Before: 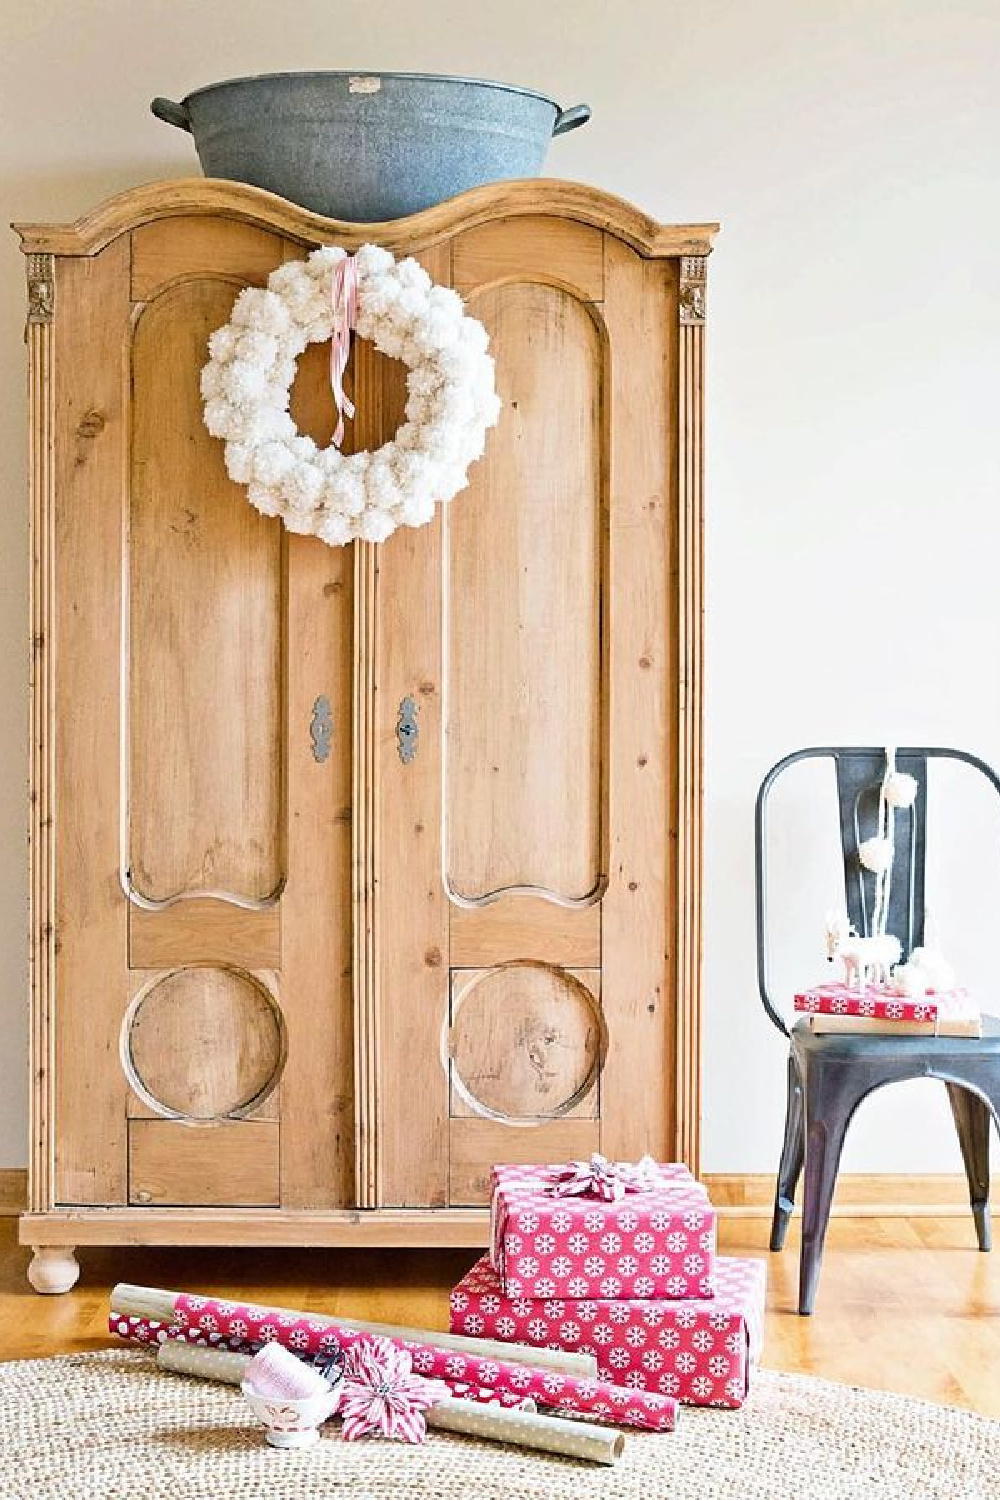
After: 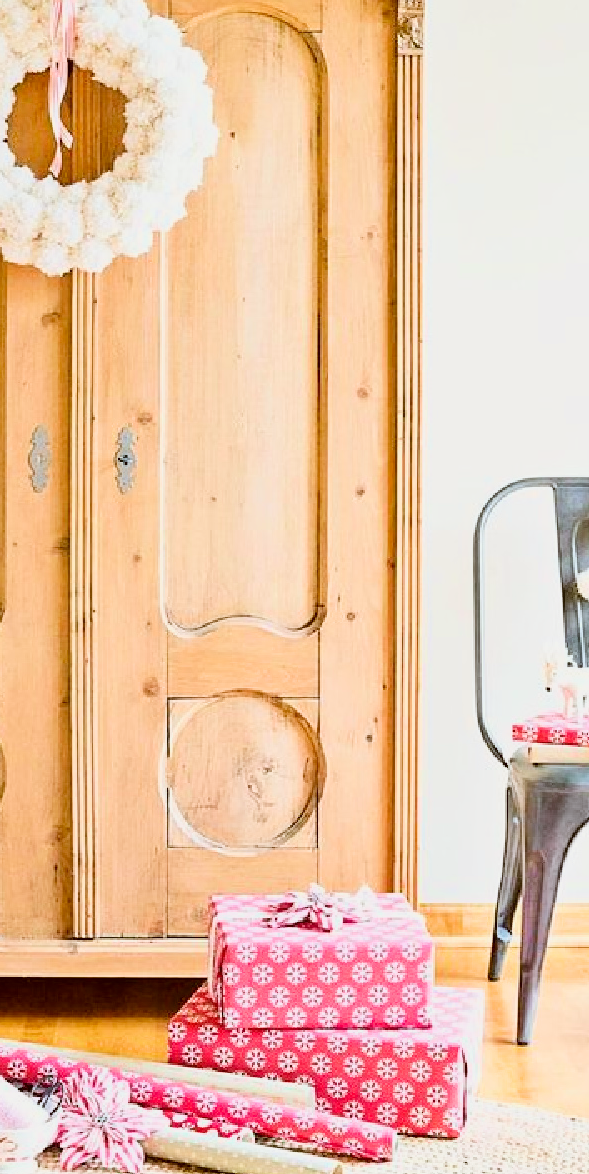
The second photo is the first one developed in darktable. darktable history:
filmic rgb: black relative exposure -7.65 EV, white relative exposure 4.56 EV, hardness 3.61, color science v6 (2022), iterations of high-quality reconstruction 0
crop and rotate: left 28.283%, top 18.066%, right 12.721%, bottom 3.65%
color correction: highlights a* -0.462, highlights b* 0.155, shadows a* 5, shadows b* 20.76
exposure: exposure 0.998 EV, compensate exposure bias true, compensate highlight preservation false
